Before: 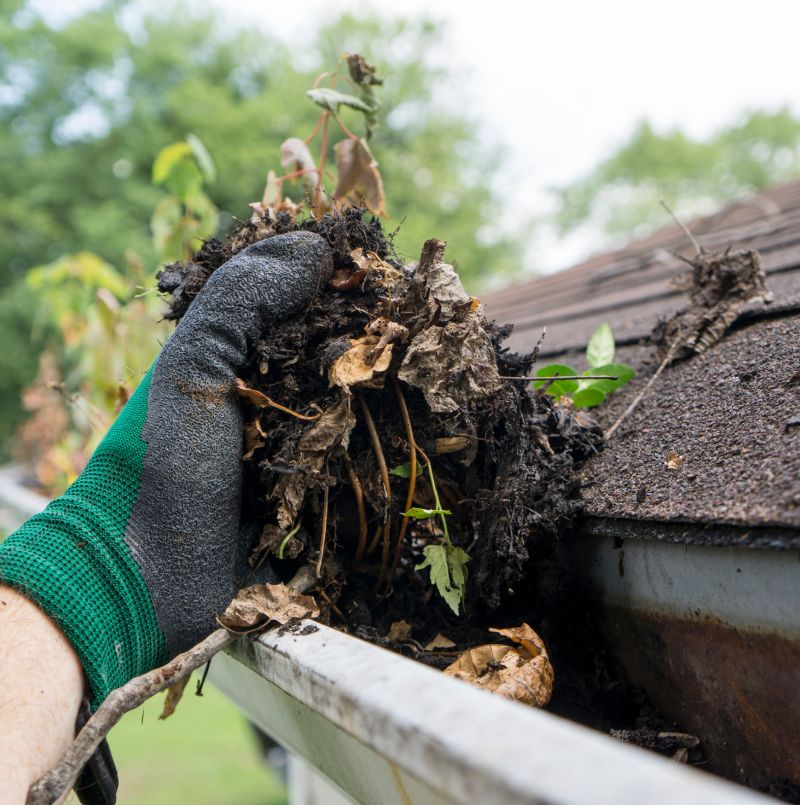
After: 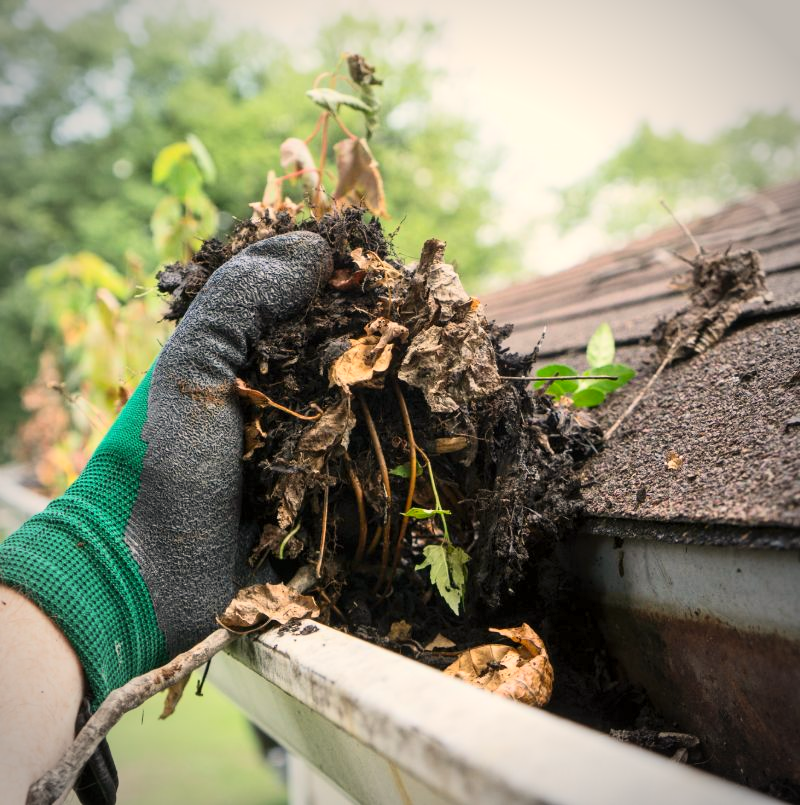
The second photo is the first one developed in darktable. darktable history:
contrast brightness saturation: contrast 0.2, brightness 0.16, saturation 0.22
vignetting: unbound false
color correction: highlights a* 3.12, highlights b* -1.55, shadows a* -0.101, shadows b* 2.52, saturation 0.98
white balance: red 1.029, blue 0.92
